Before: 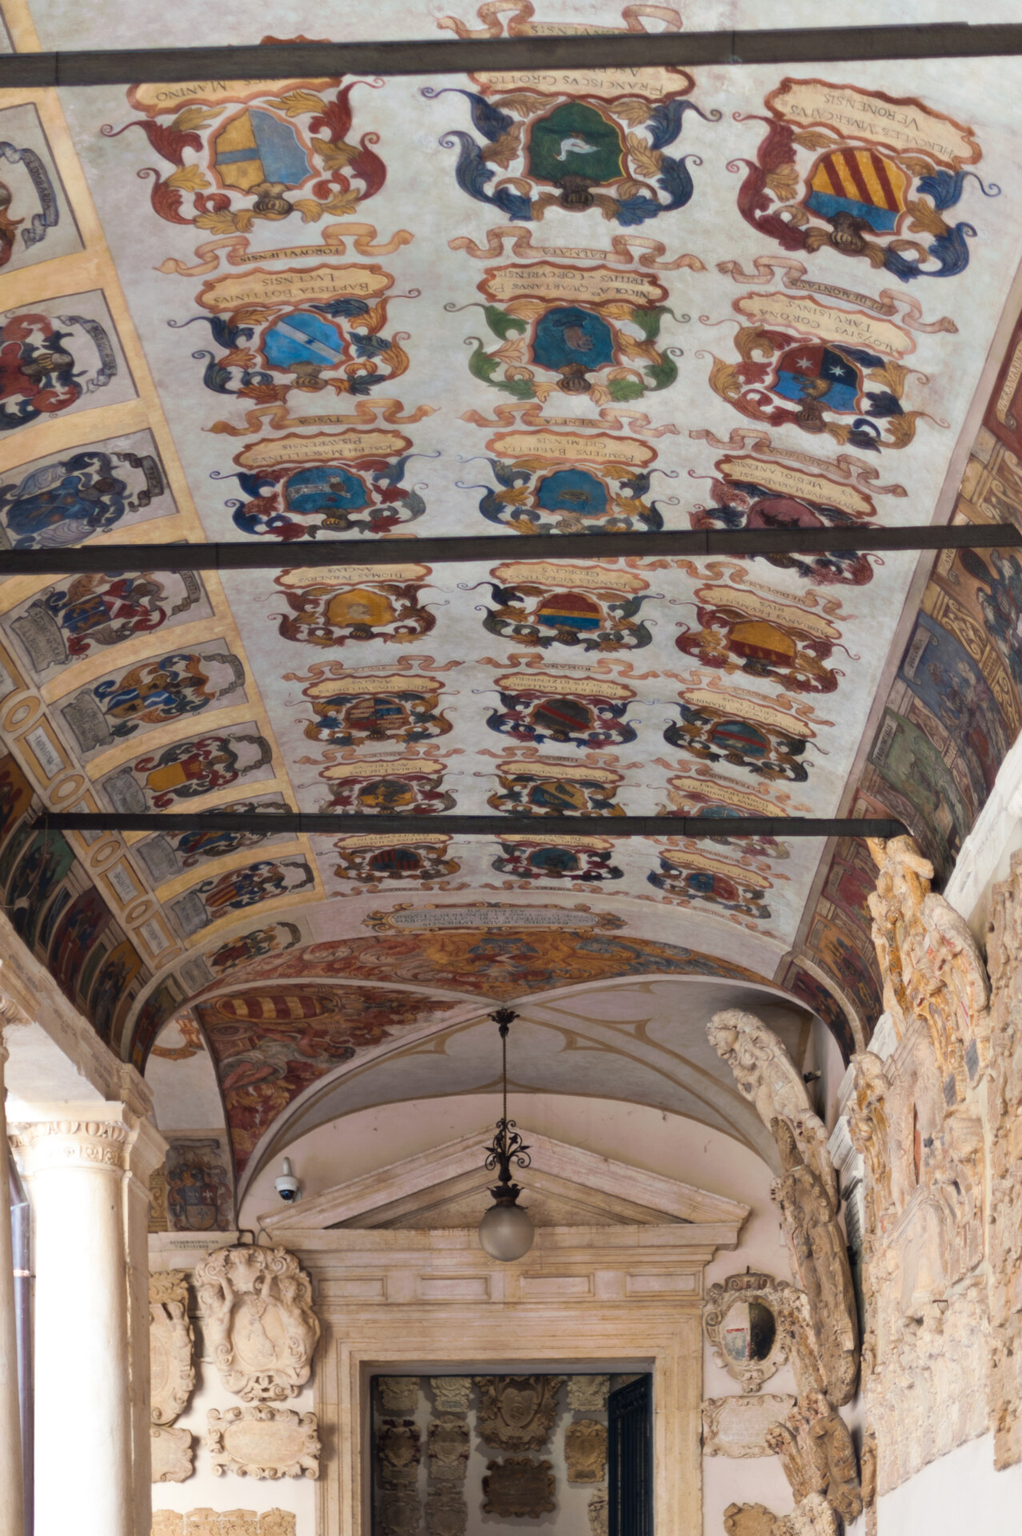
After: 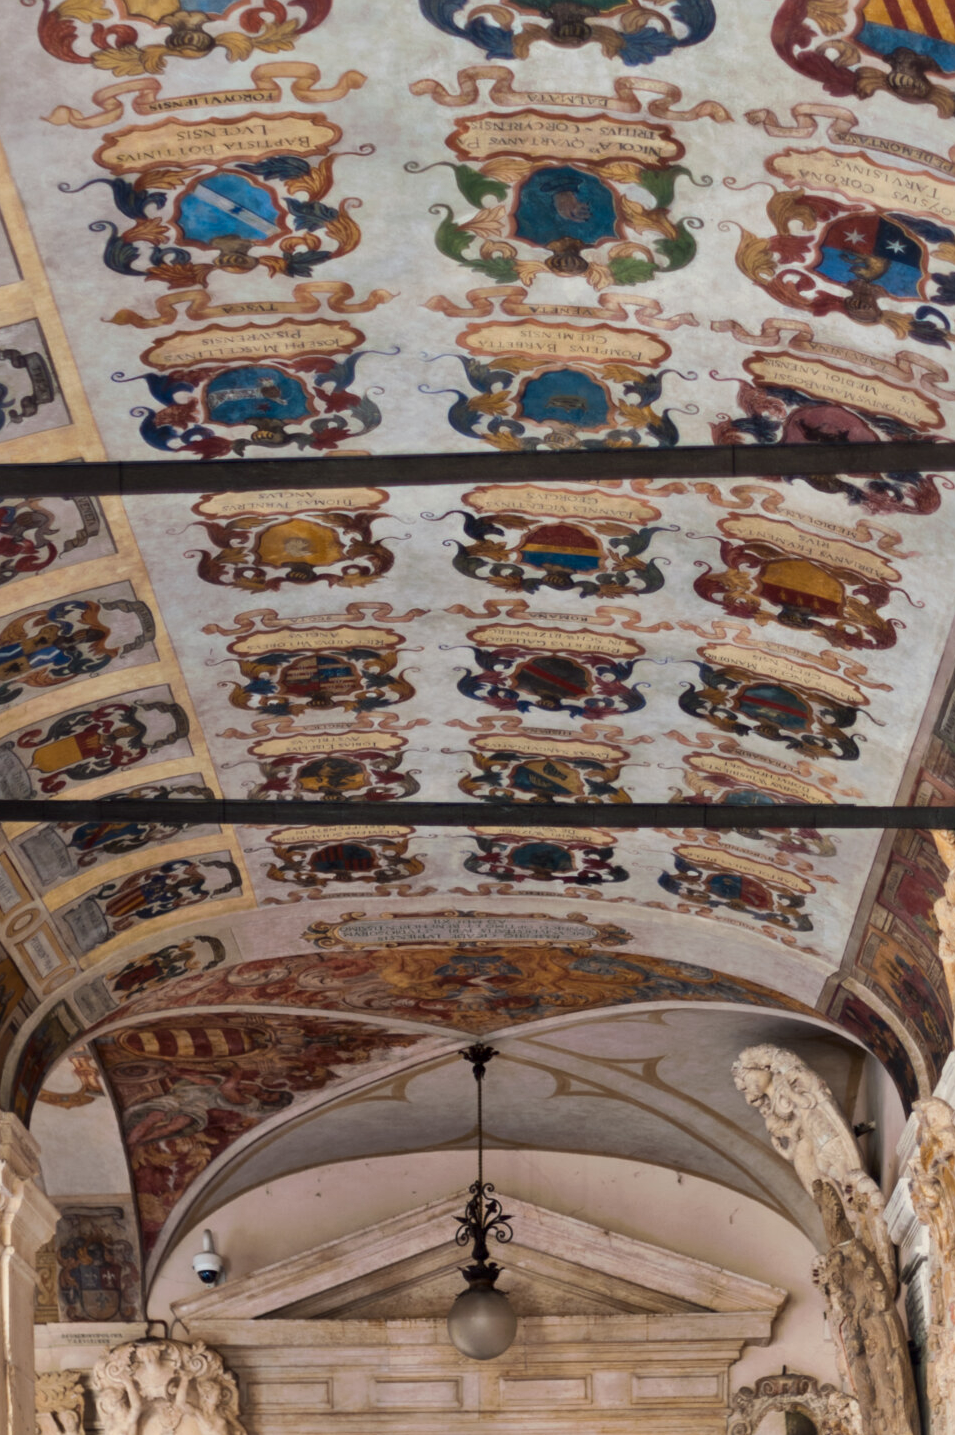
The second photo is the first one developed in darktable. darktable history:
tone equalizer: on, module defaults
local contrast: mode bilateral grid, contrast 20, coarseness 50, detail 148%, midtone range 0.2
crop and rotate: left 11.831%, top 11.346%, right 13.429%, bottom 13.899%
shadows and highlights: shadows -20, white point adjustment -2, highlights -35
